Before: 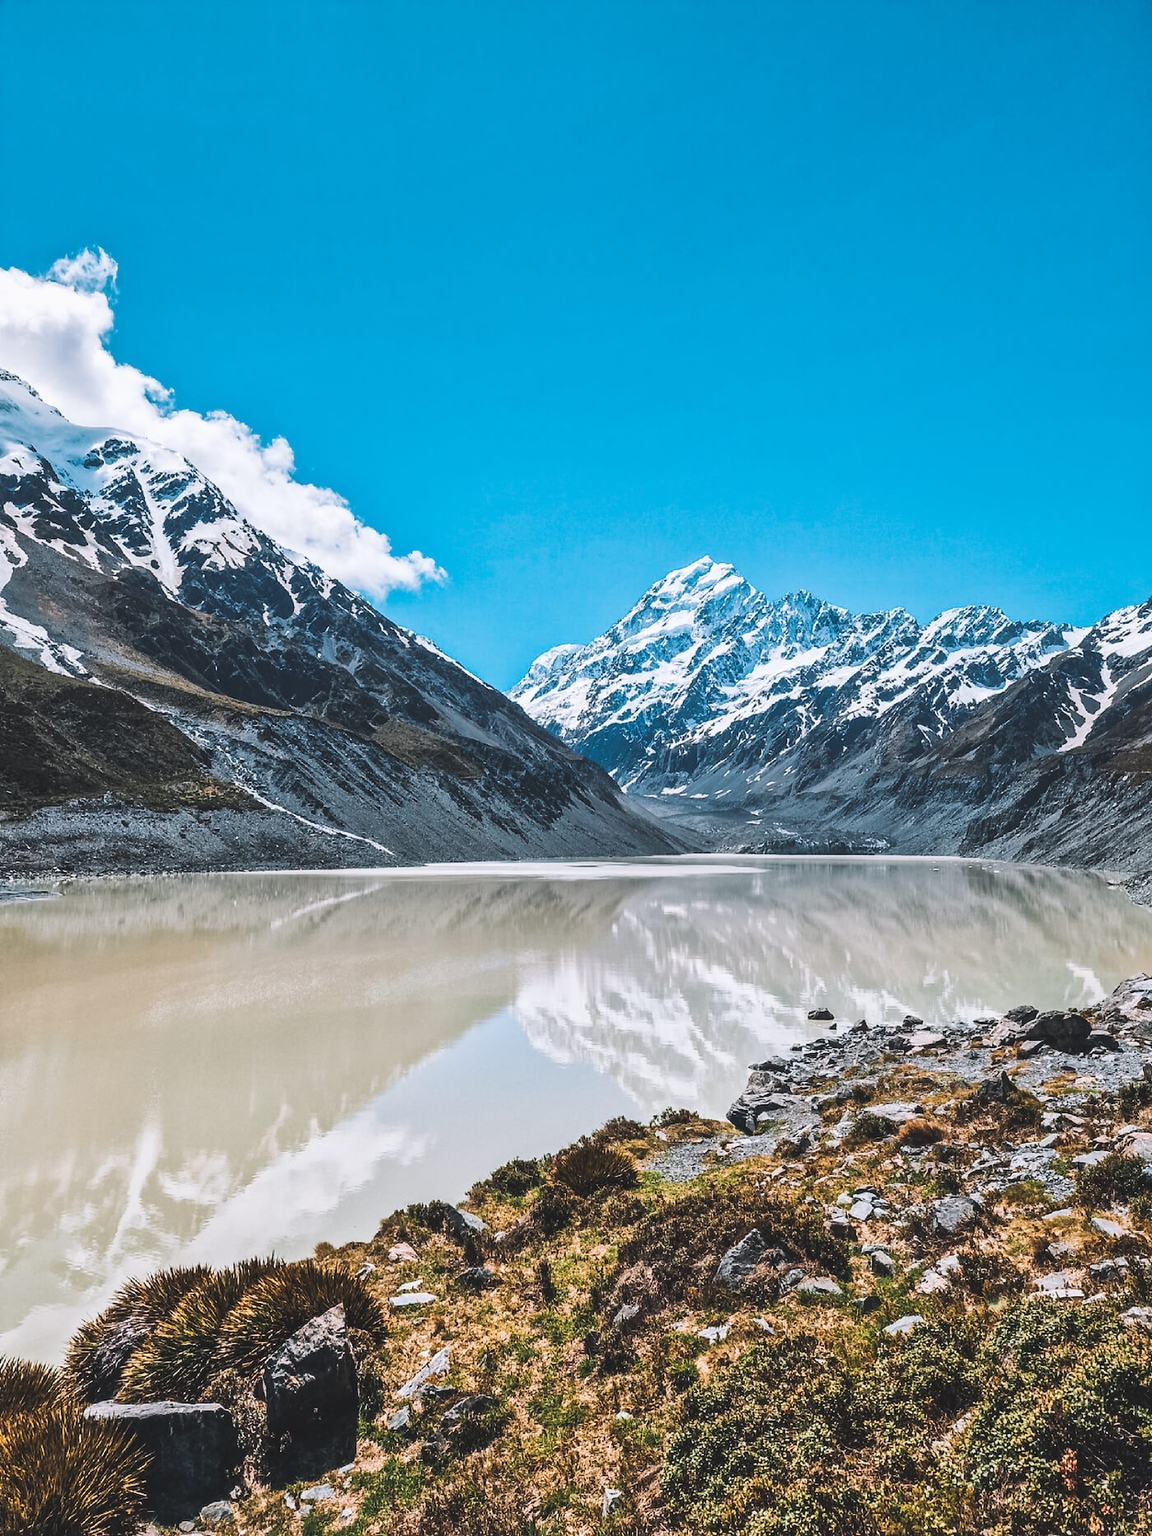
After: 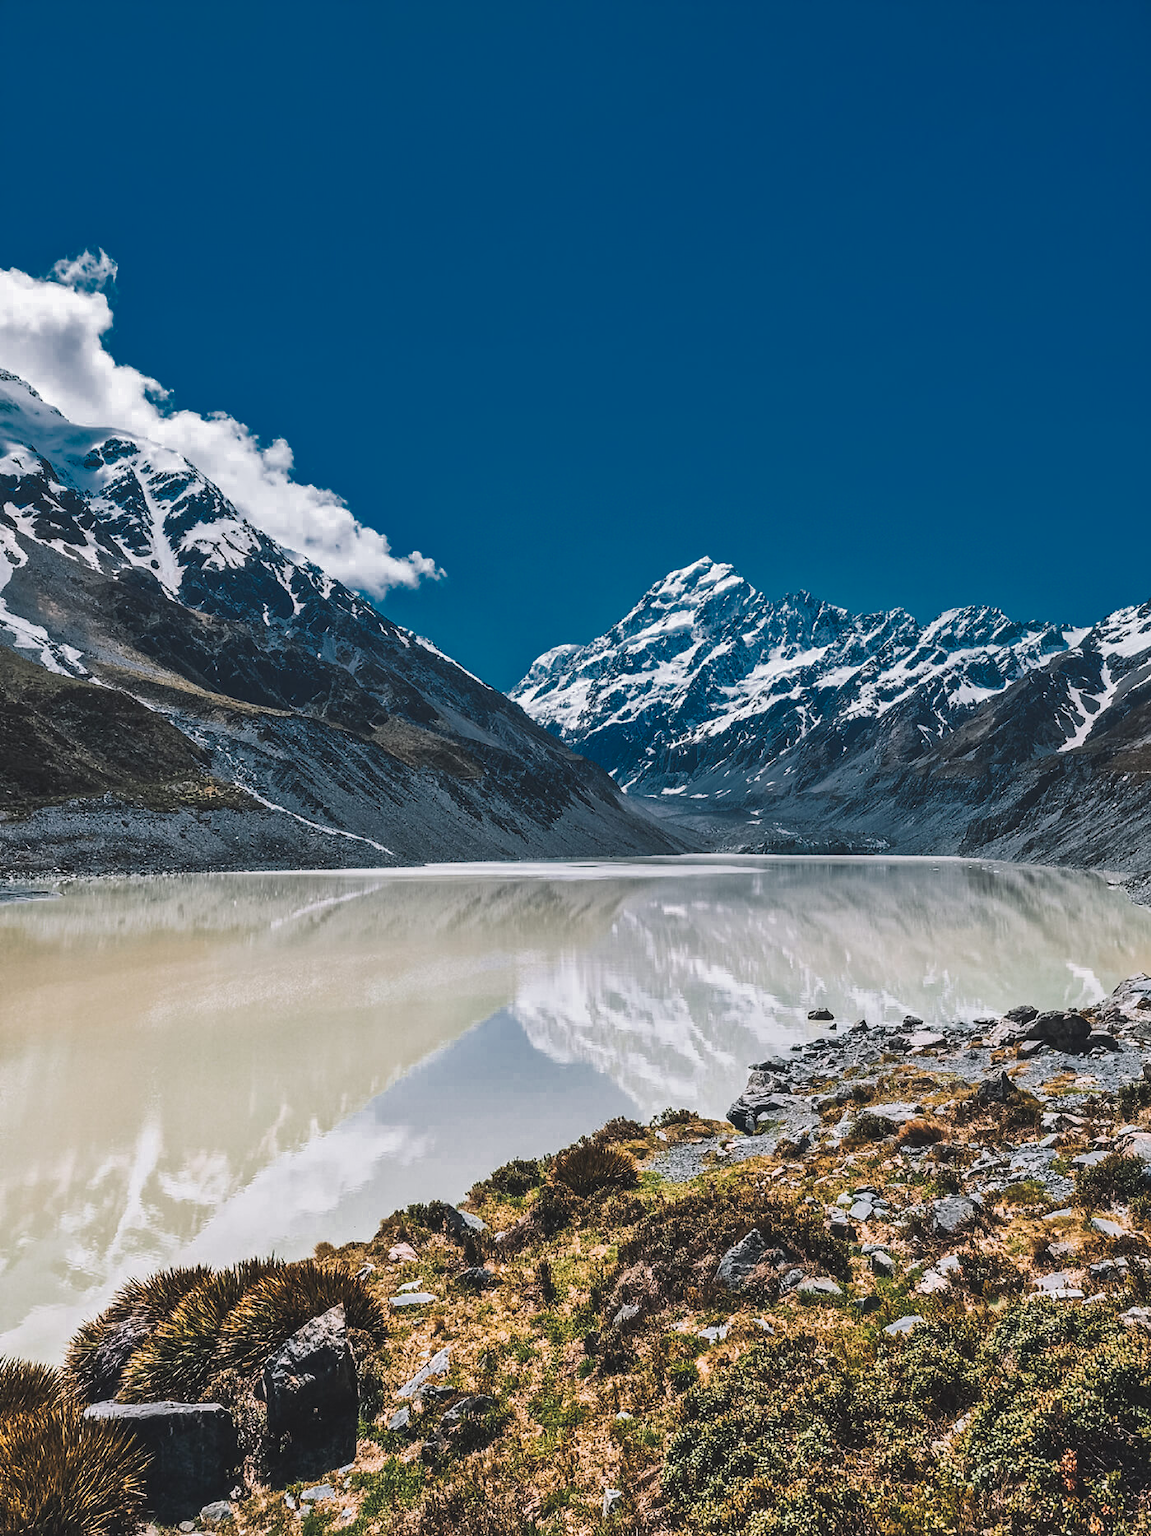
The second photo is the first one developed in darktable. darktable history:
color zones: curves: ch0 [(0, 0.497) (0.143, 0.5) (0.286, 0.5) (0.429, 0.483) (0.571, 0.116) (0.714, -0.006) (0.857, 0.28) (1, 0.497)]
